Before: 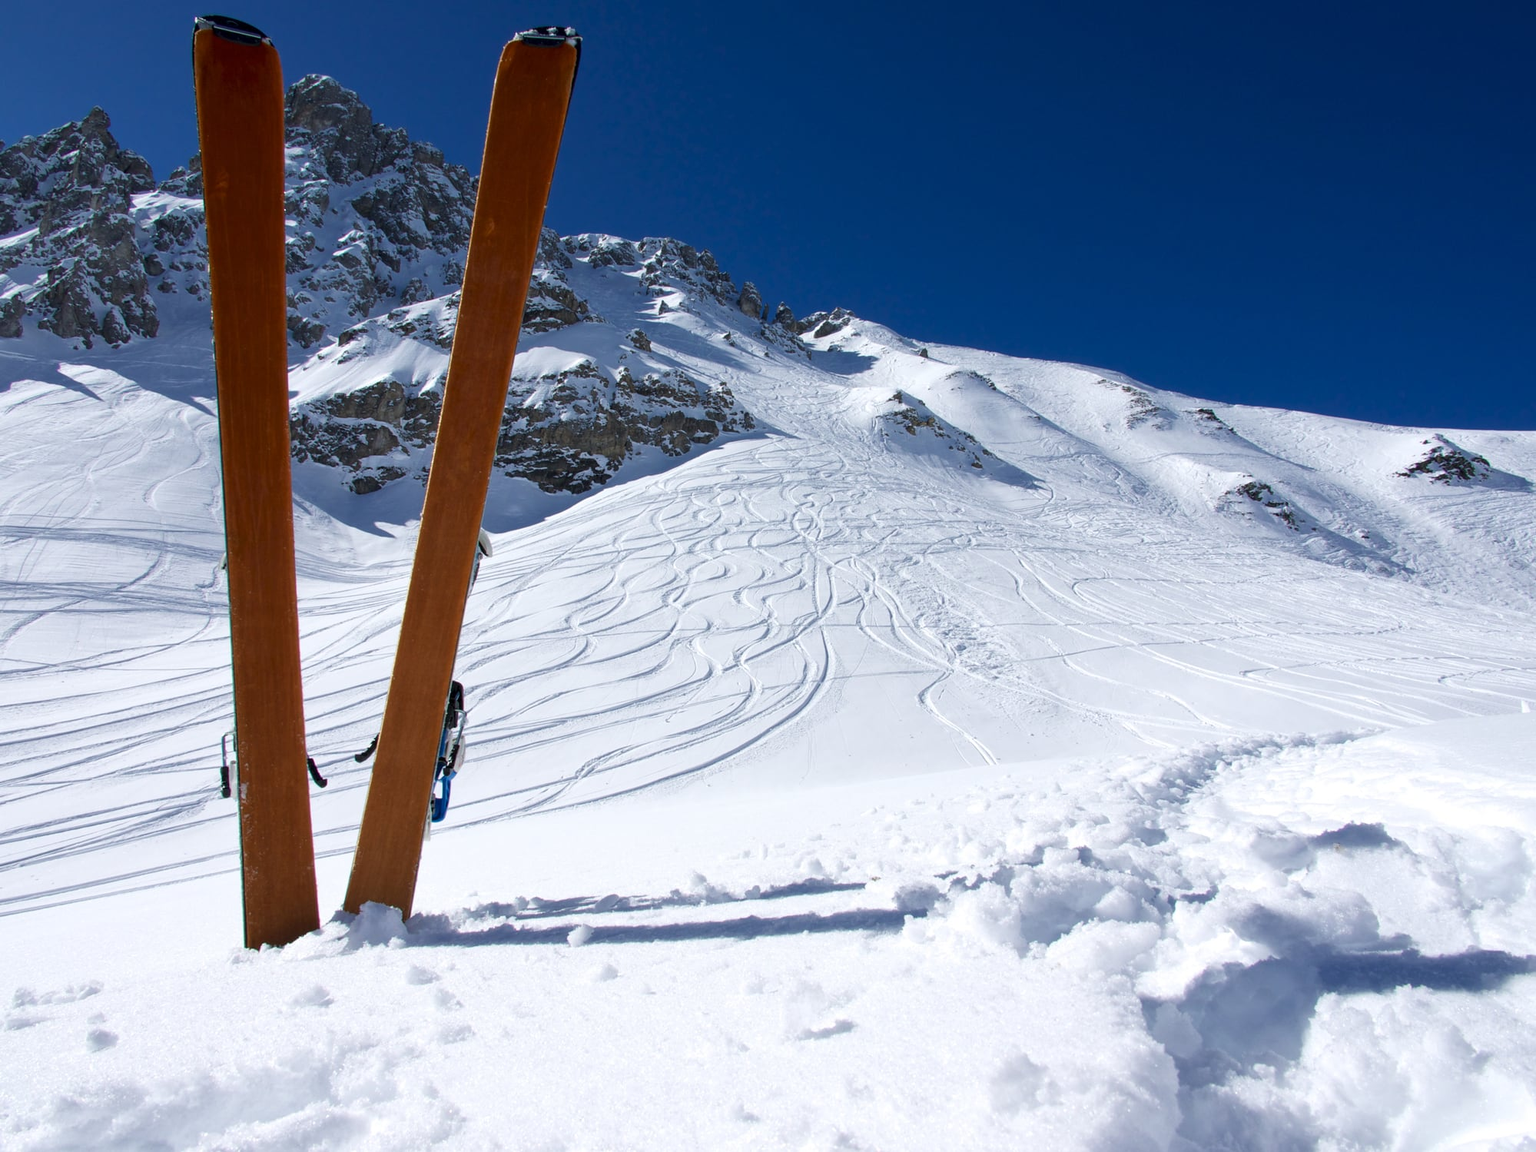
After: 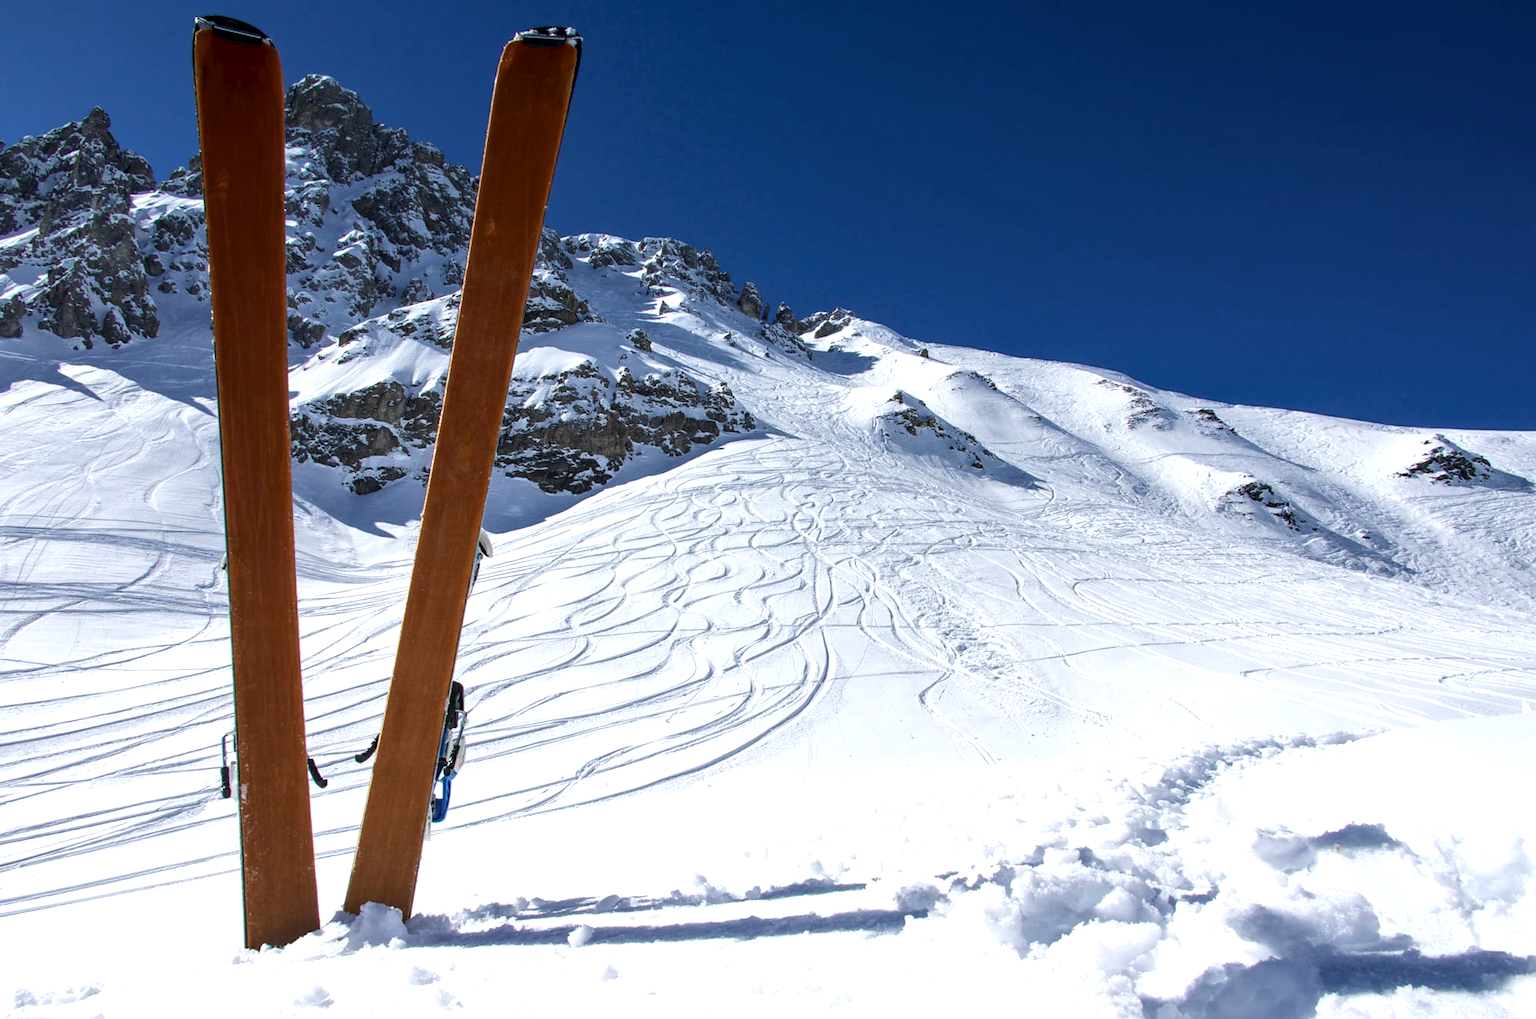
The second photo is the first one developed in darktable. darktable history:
tone equalizer: -8 EV -0.417 EV, -7 EV -0.389 EV, -6 EV -0.333 EV, -5 EV -0.222 EV, -3 EV 0.222 EV, -2 EV 0.333 EV, -1 EV 0.389 EV, +0 EV 0.417 EV, edges refinement/feathering 500, mask exposure compensation -1.57 EV, preserve details no
local contrast: on, module defaults
color balance: mode lift, gamma, gain (sRGB)
crop and rotate: top 0%, bottom 11.49%
